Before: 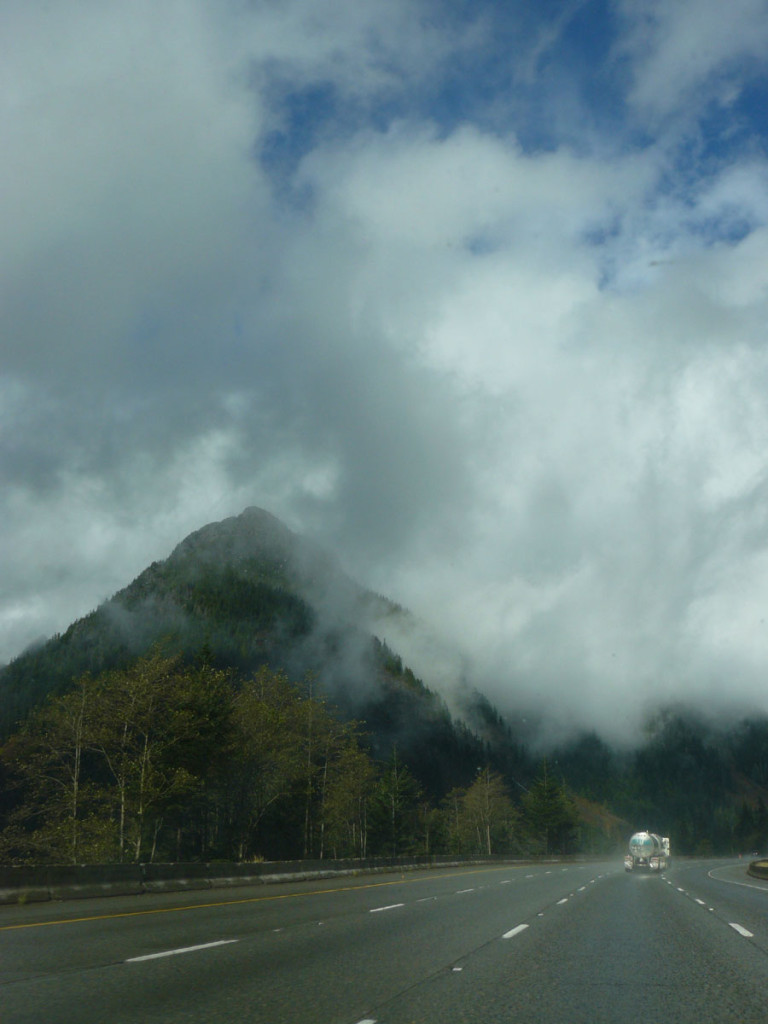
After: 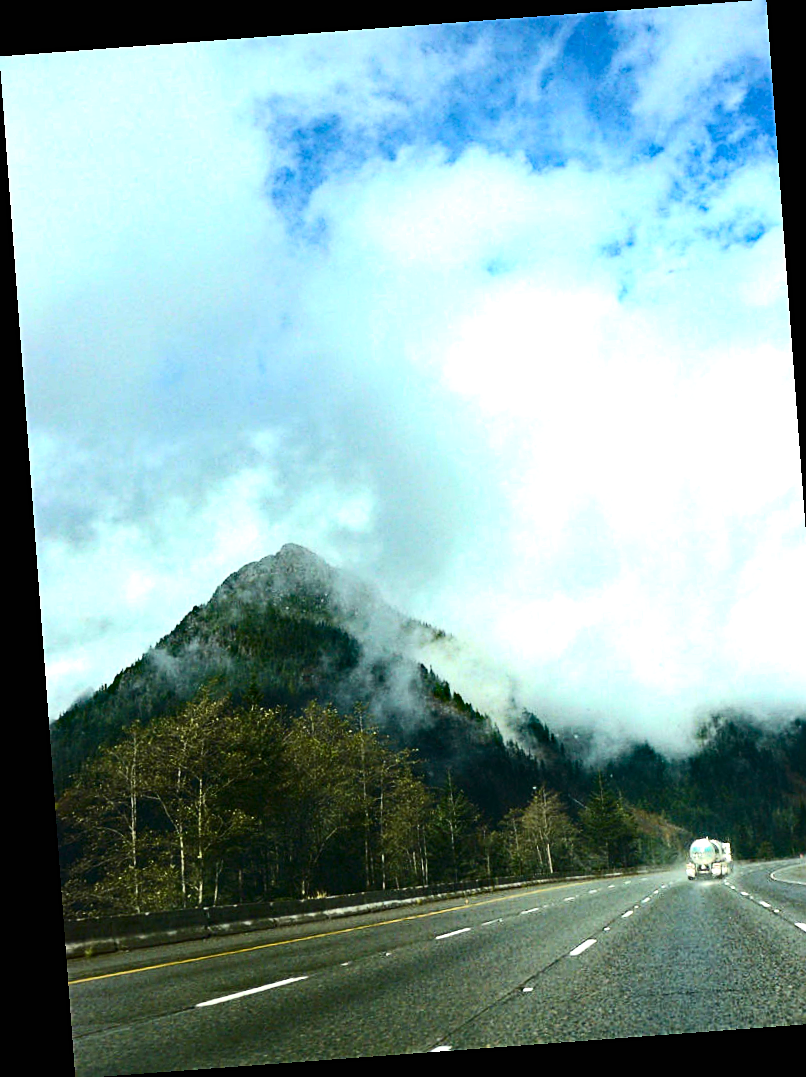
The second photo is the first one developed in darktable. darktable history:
sharpen: on, module defaults
tone equalizer: -8 EV -0.417 EV, -7 EV -0.389 EV, -6 EV -0.333 EV, -5 EV -0.222 EV, -3 EV 0.222 EV, -2 EV 0.333 EV, -1 EV 0.389 EV, +0 EV 0.417 EV, edges refinement/feathering 500, mask exposure compensation -1.57 EV, preserve details no
crop: right 4.126%, bottom 0.031%
exposure: black level correction 0, exposure 1.5 EV, compensate highlight preservation false
contrast brightness saturation: contrast 0.28
haze removal: strength 0.5, distance 0.43, compatibility mode true, adaptive false
rotate and perspective: rotation -4.25°, automatic cropping off
